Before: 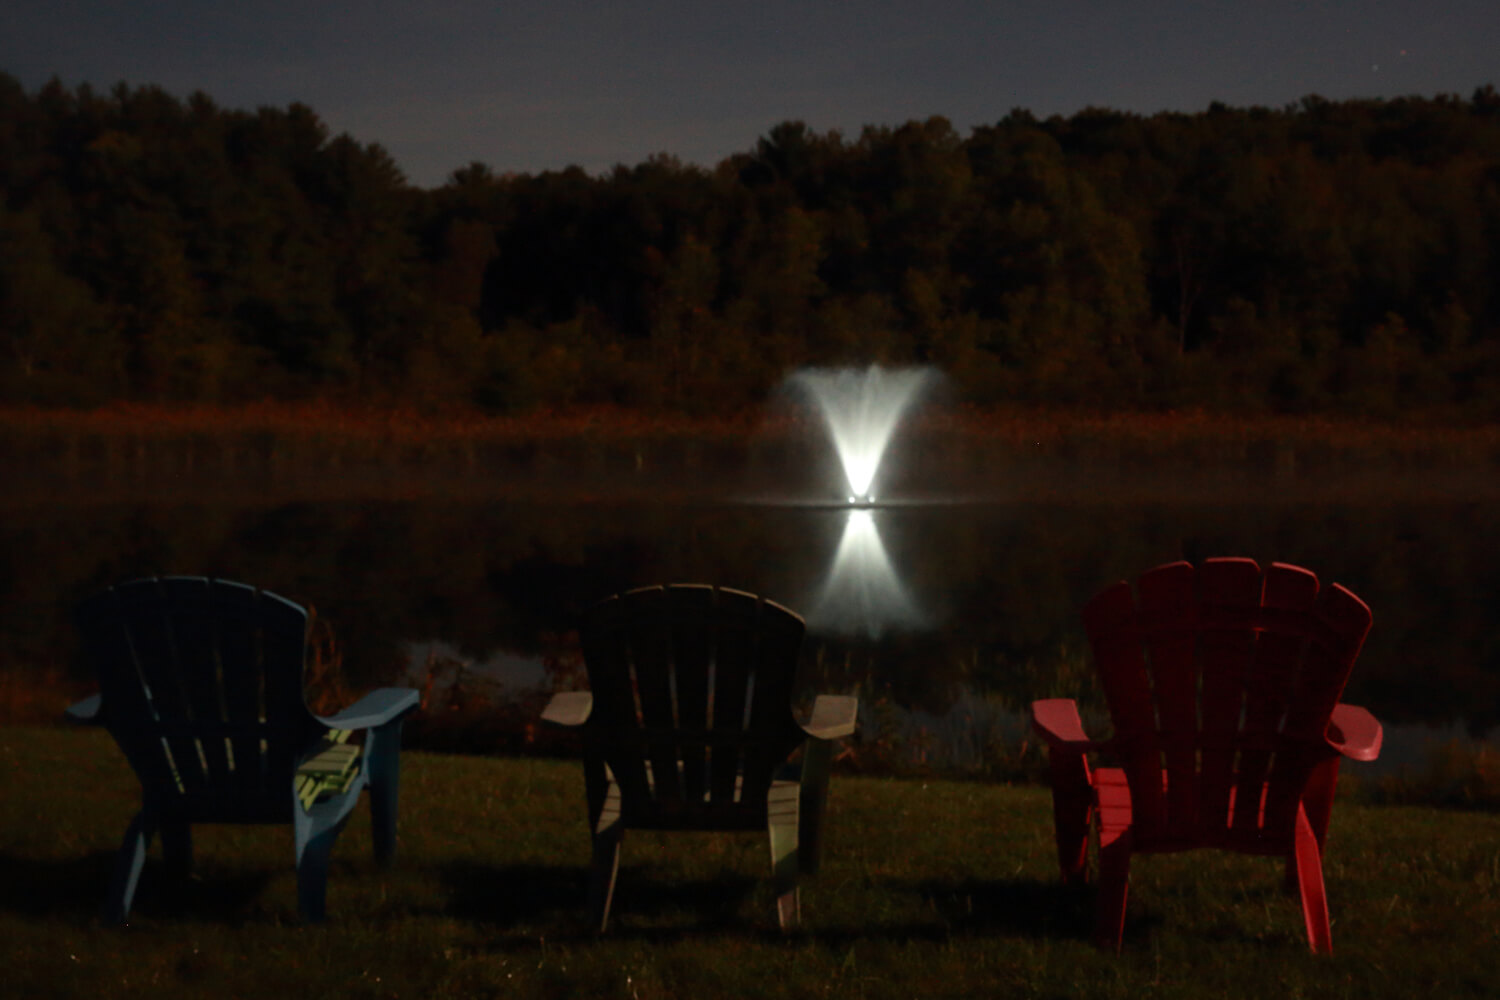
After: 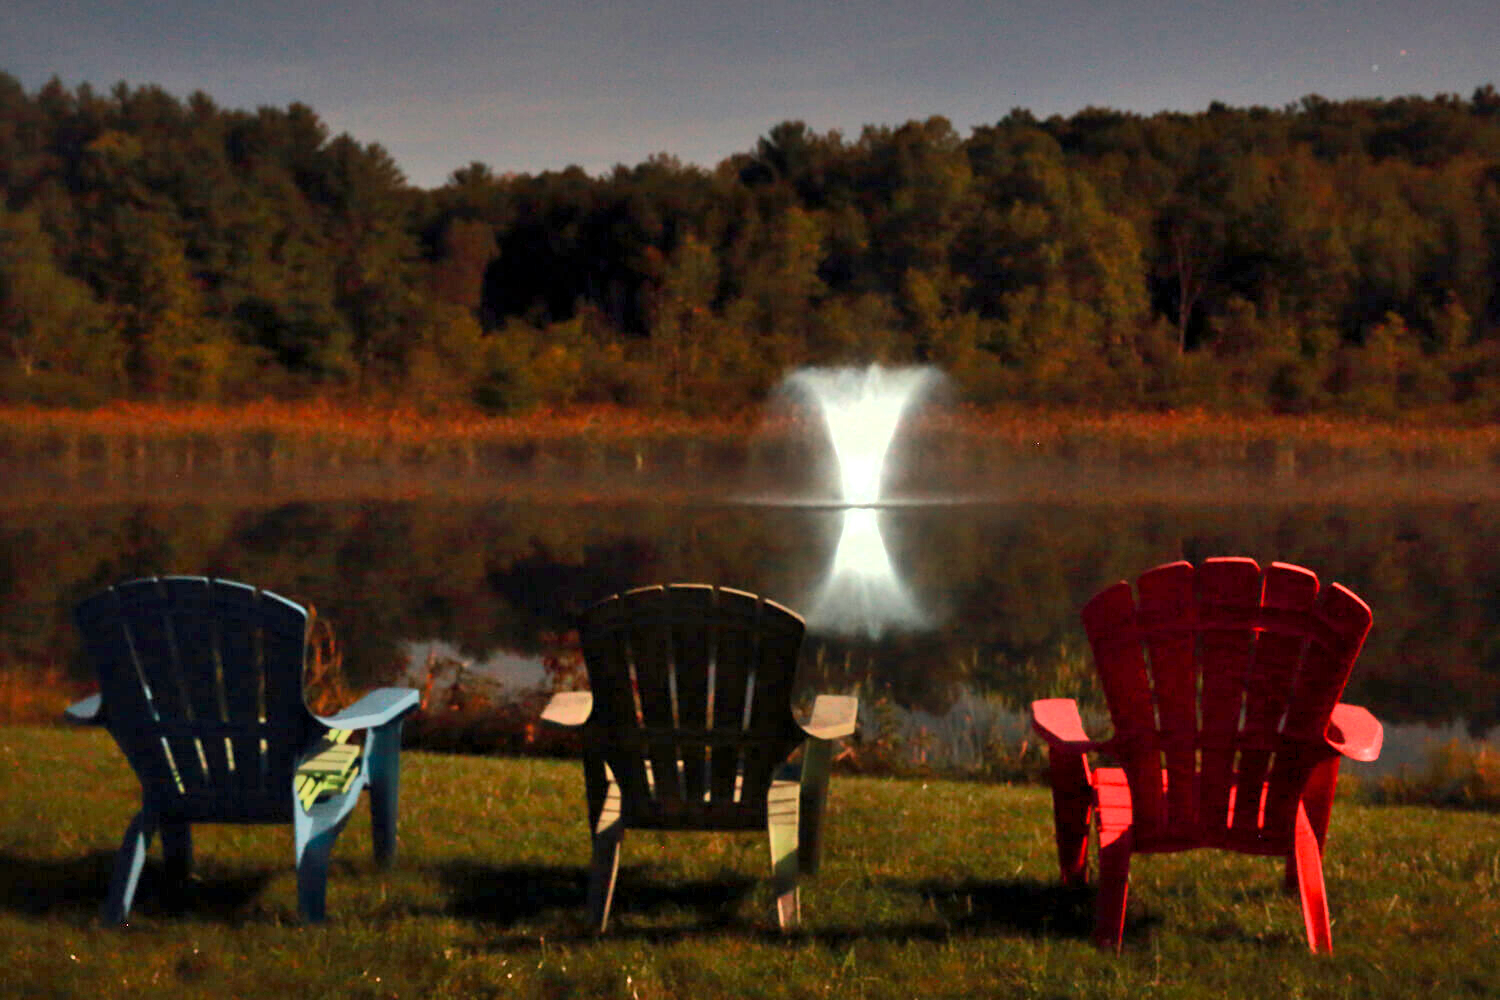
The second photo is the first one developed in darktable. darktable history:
exposure: black level correction 0.001, exposure 1.822 EV, compensate exposure bias true, compensate highlight preservation false
shadows and highlights: low approximation 0.01, soften with gaussian
